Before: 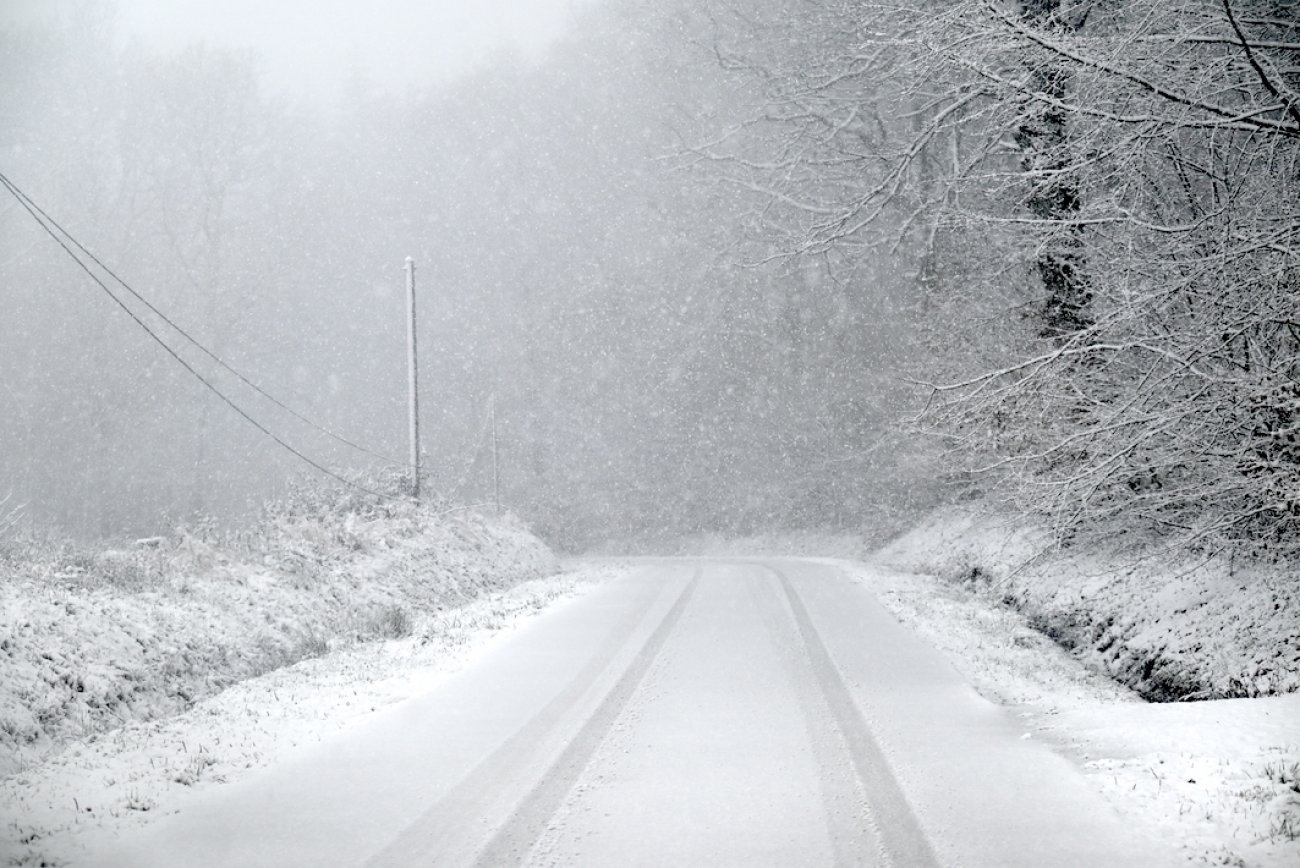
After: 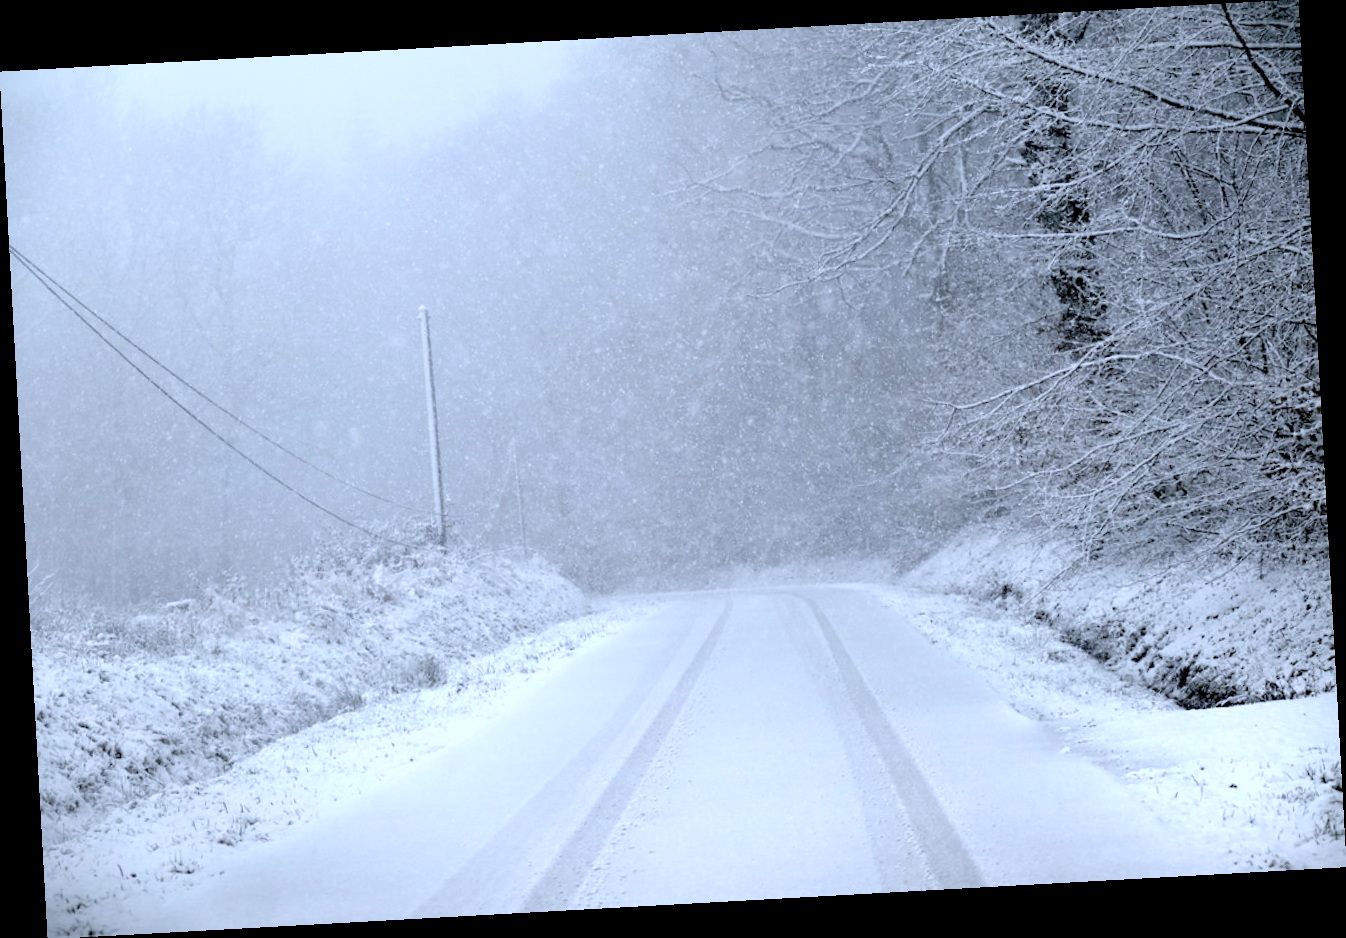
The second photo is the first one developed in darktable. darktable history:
rotate and perspective: rotation -3.18°, automatic cropping off
white balance: red 0.926, green 1.003, blue 1.133
